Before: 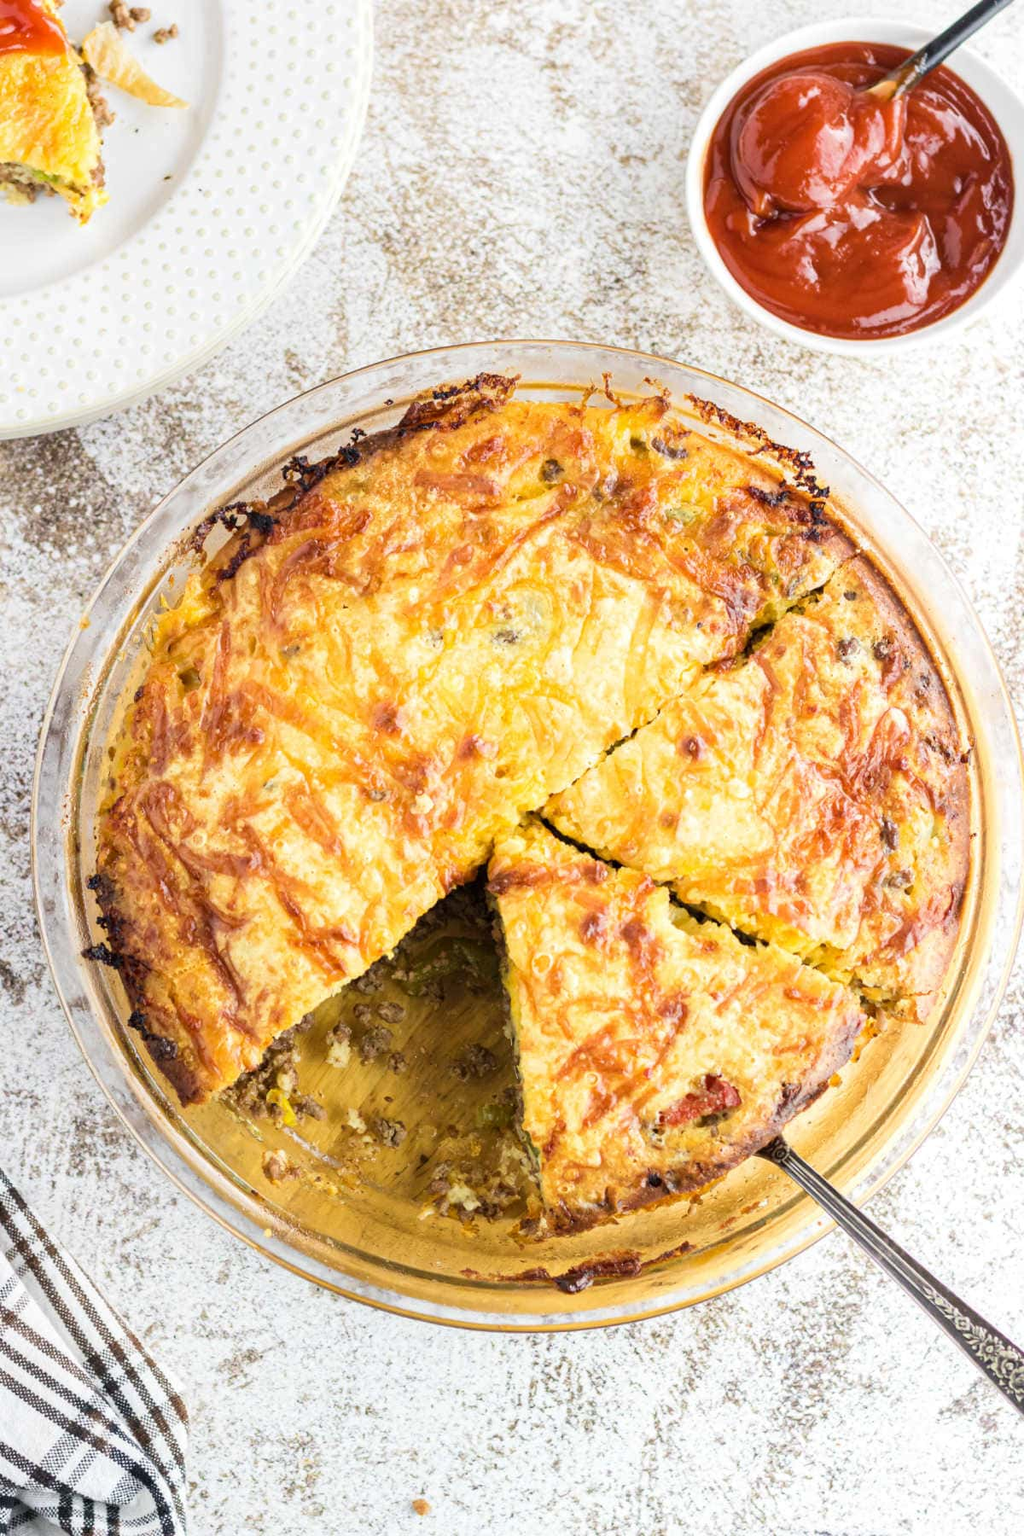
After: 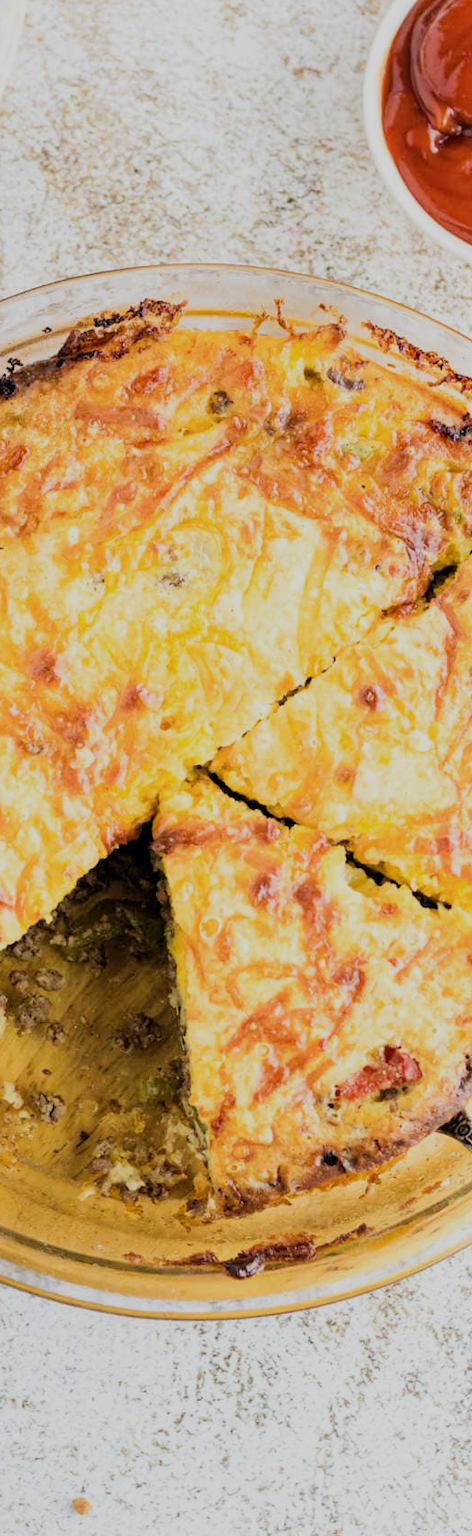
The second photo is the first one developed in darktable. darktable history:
filmic rgb: black relative exposure -9.3 EV, white relative exposure 6.77 EV, hardness 3.07, contrast 1.058
crop: left 33.743%, top 6.052%, right 22.896%
